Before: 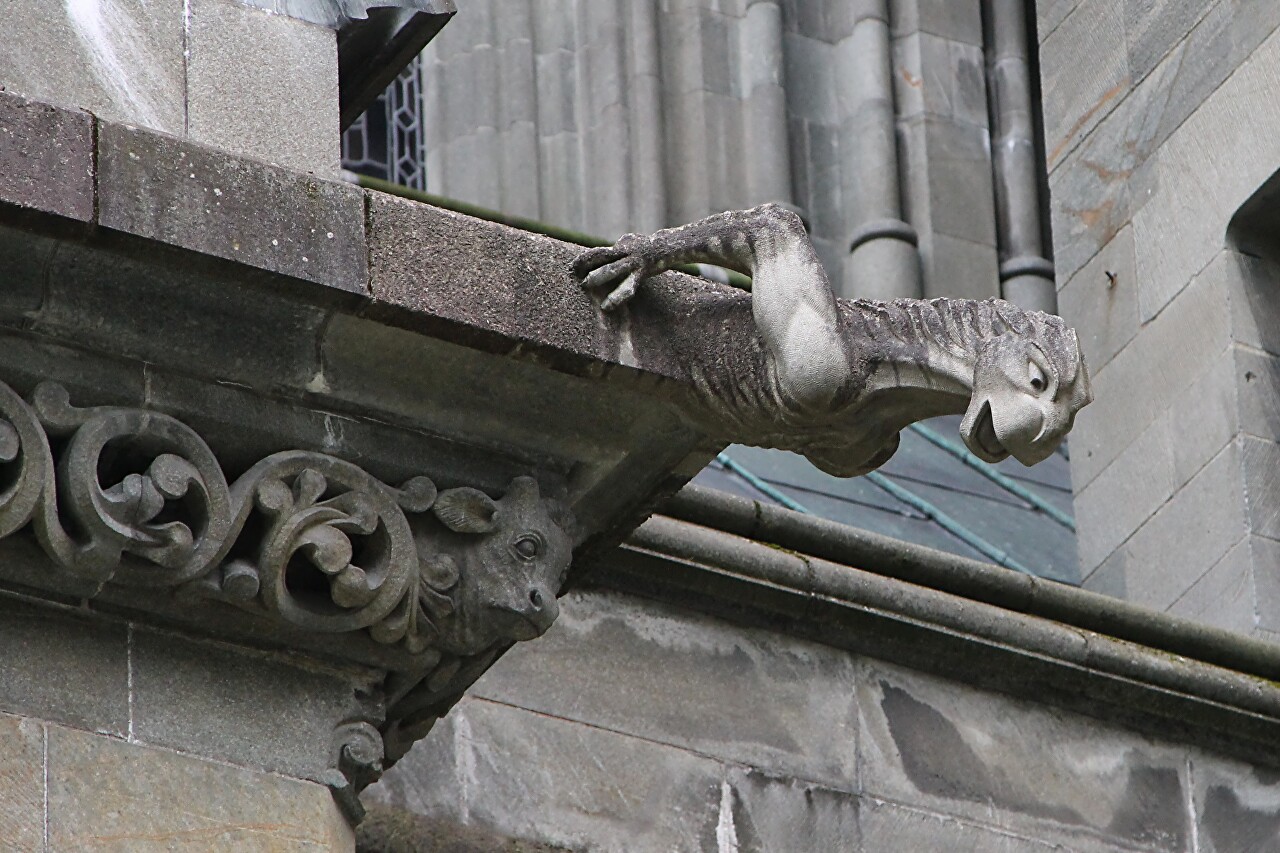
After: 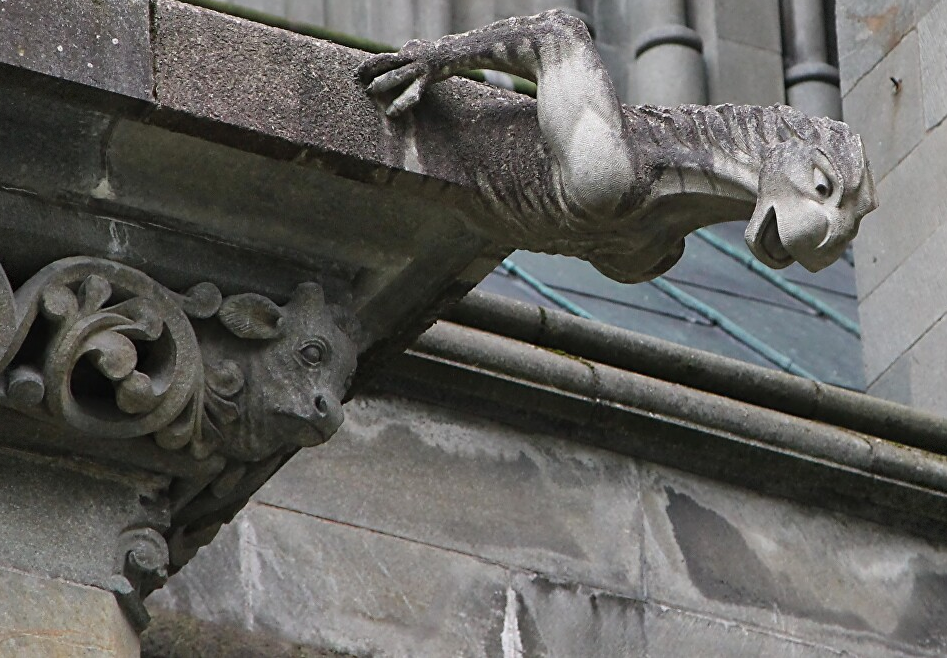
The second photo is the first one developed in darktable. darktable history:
vignetting: fall-off start 97.28%, fall-off radius 79%, brightness -0.462, saturation -0.3, width/height ratio 1.114, dithering 8-bit output, unbound false
crop: left 16.871%, top 22.857%, right 9.116%
